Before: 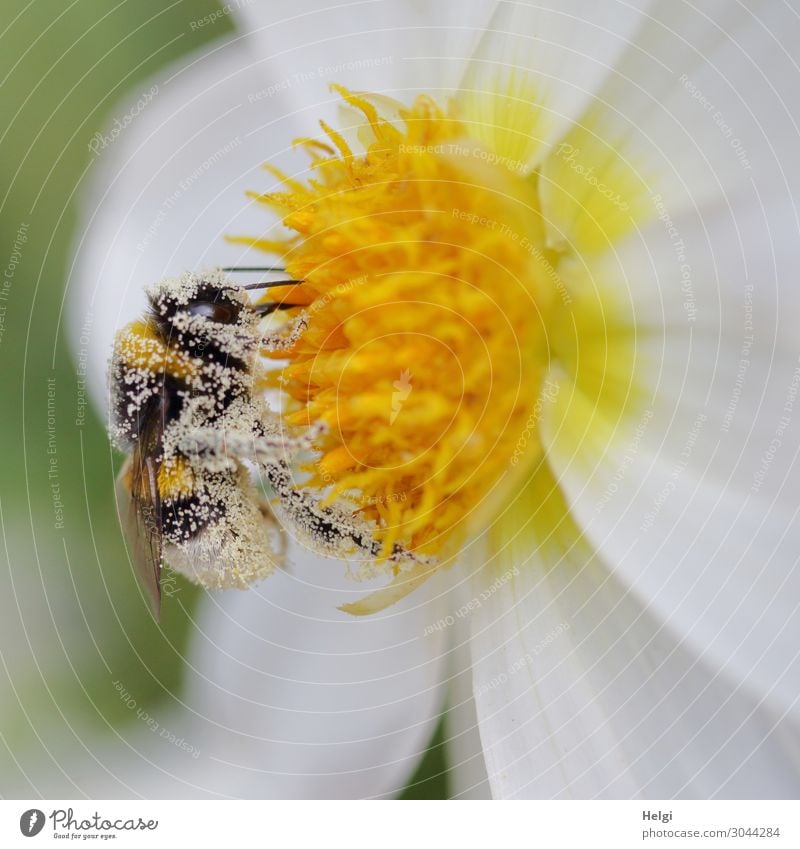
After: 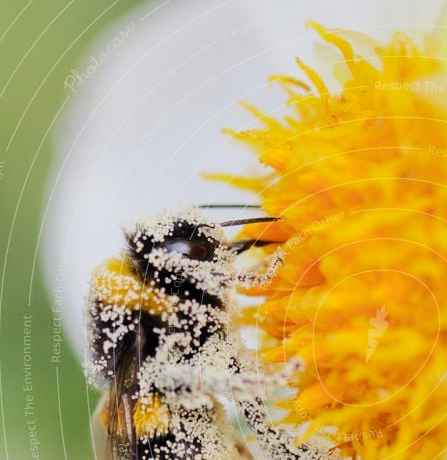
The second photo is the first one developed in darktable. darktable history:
crop and rotate: left 3.064%, top 7.478%, right 40.995%, bottom 38.224%
filmic rgb: black relative exposure -8 EV, white relative exposure 4.06 EV, hardness 4.12, contrast 0.926
contrast brightness saturation: contrast 0.204, brightness 0.169, saturation 0.217
